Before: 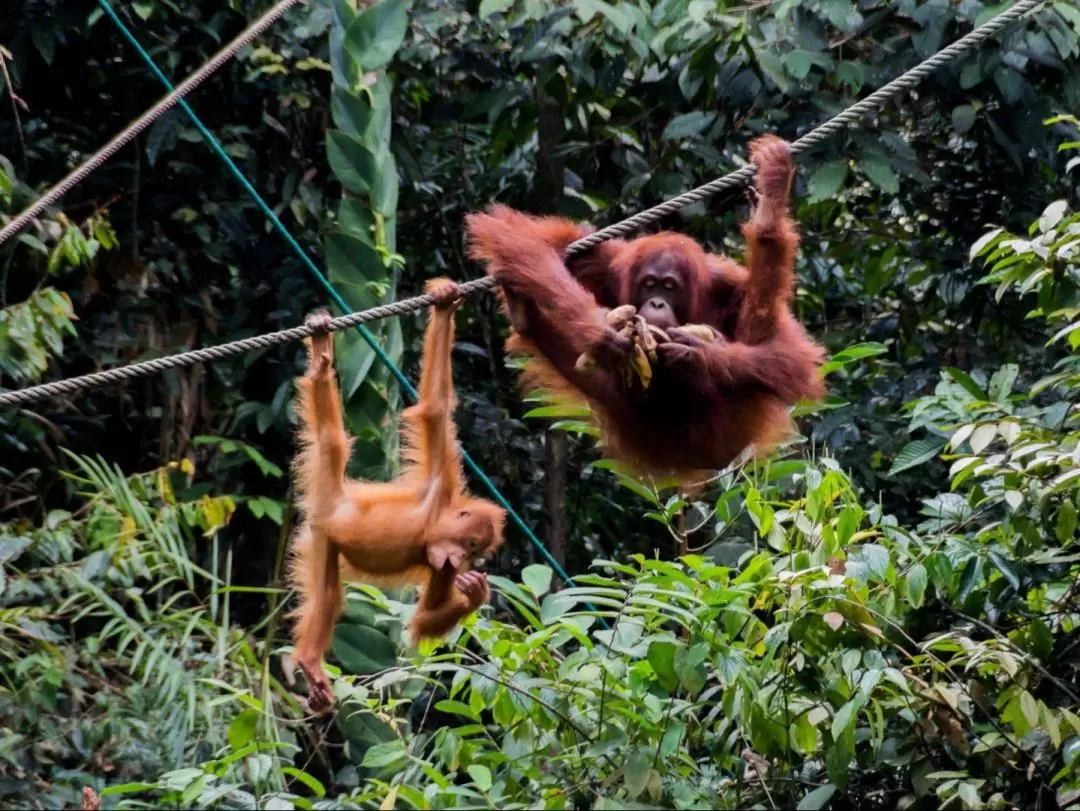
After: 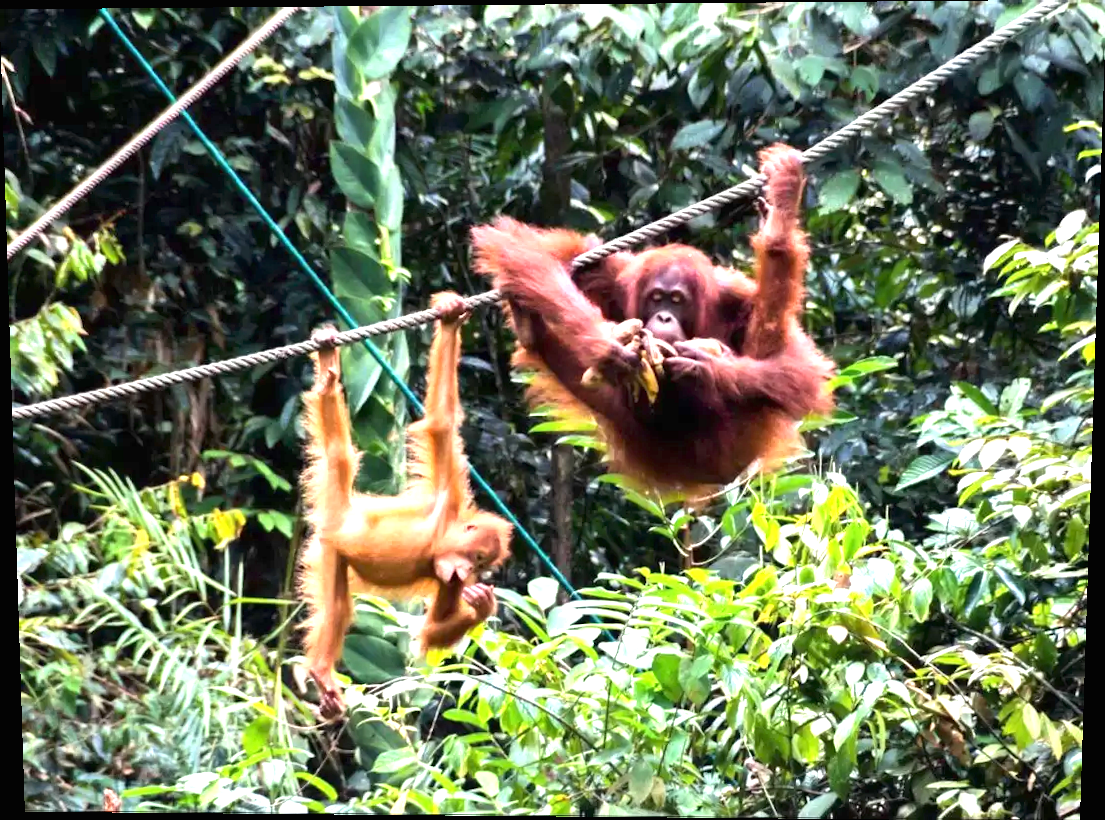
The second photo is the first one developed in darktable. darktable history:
rotate and perspective: lens shift (vertical) 0.048, lens shift (horizontal) -0.024, automatic cropping off
exposure: black level correction 0, exposure 1.675 EV, compensate exposure bias true, compensate highlight preservation false
